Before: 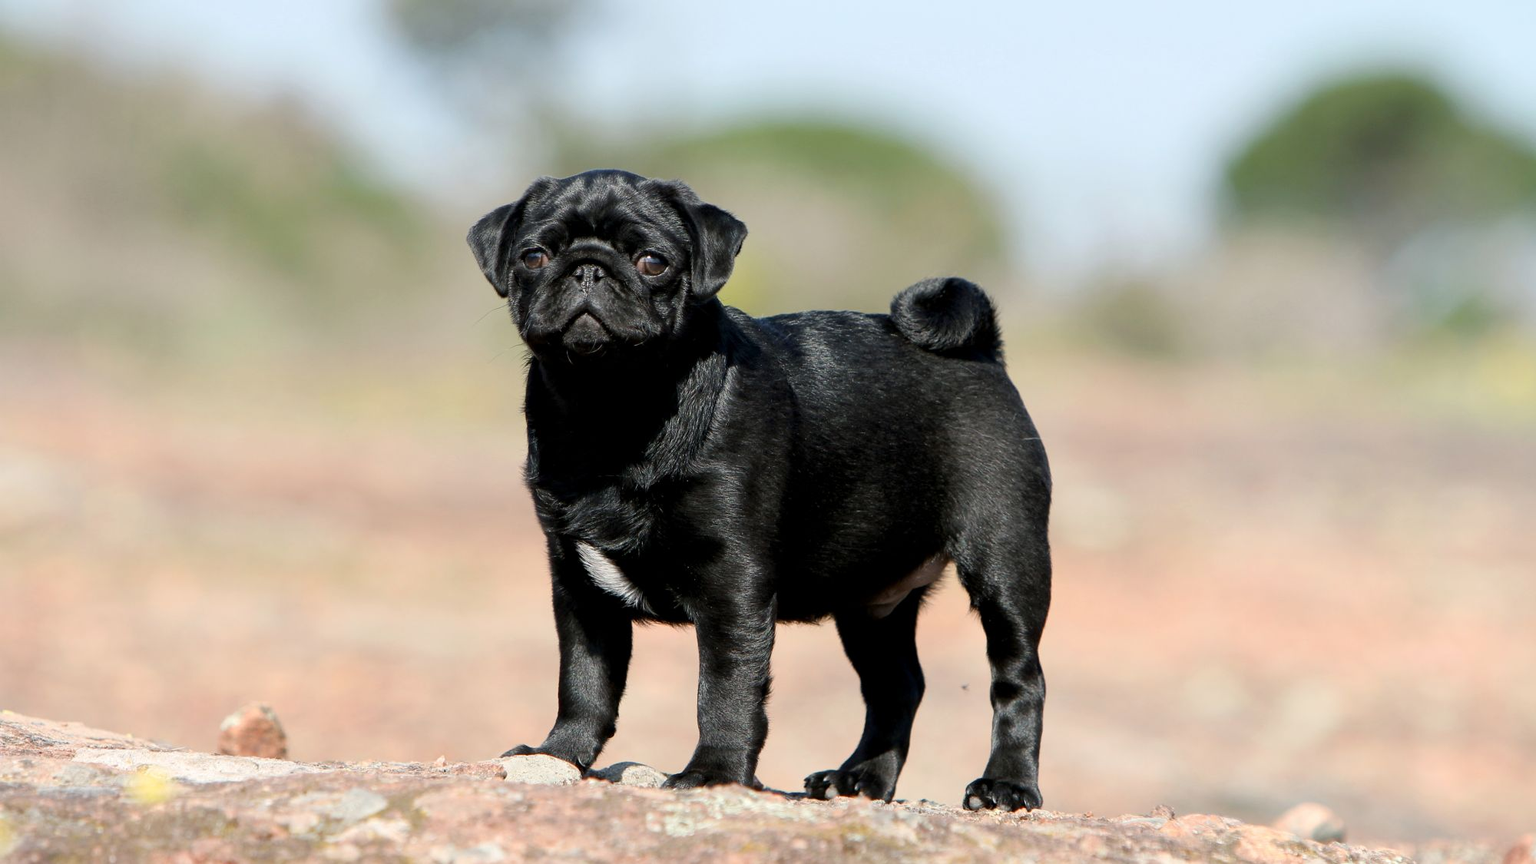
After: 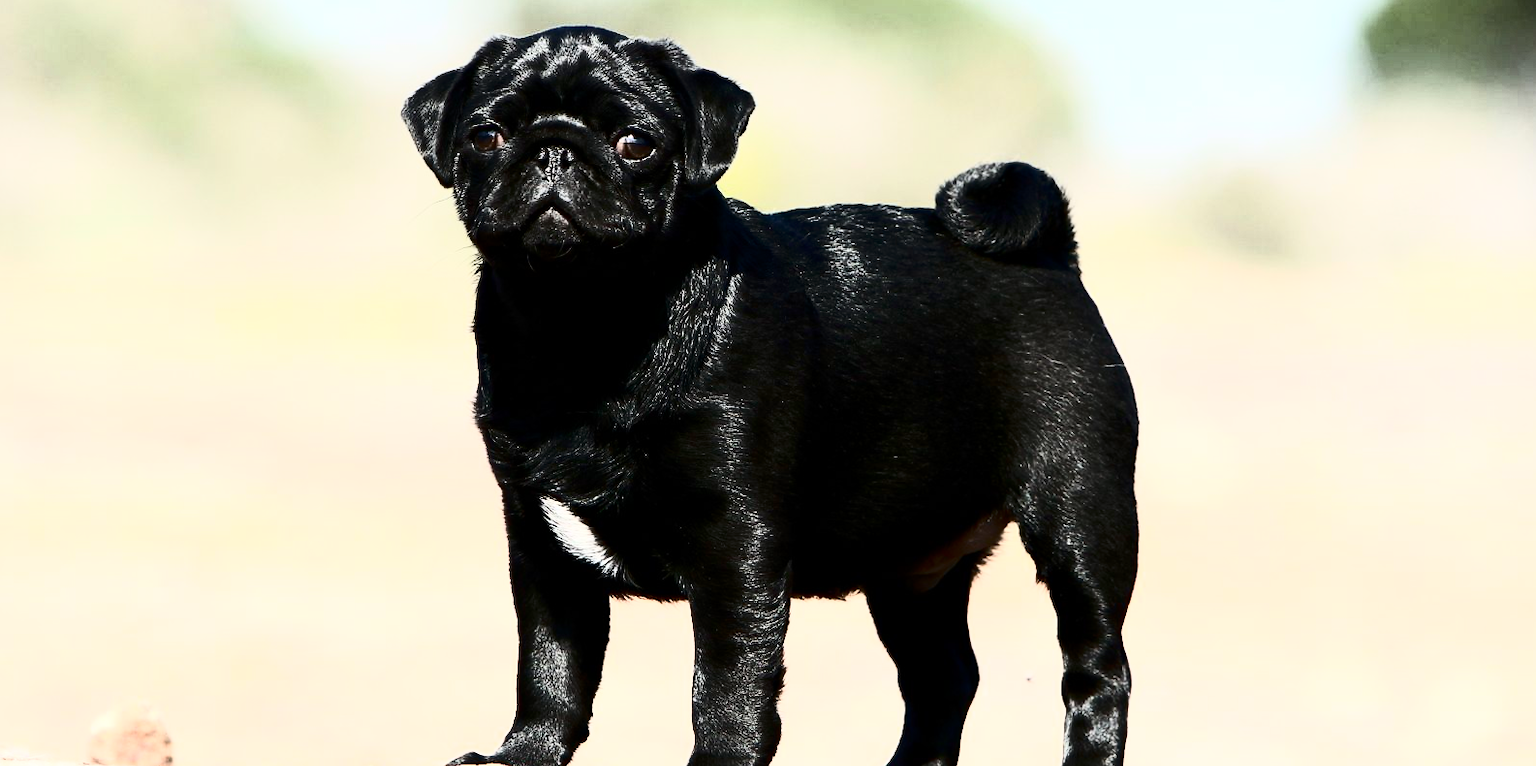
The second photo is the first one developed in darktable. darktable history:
contrast brightness saturation: contrast 0.92, brightness 0.191
crop: left 9.72%, top 17.279%, right 11.016%, bottom 12.388%
levels: mode automatic, white 99.97%
